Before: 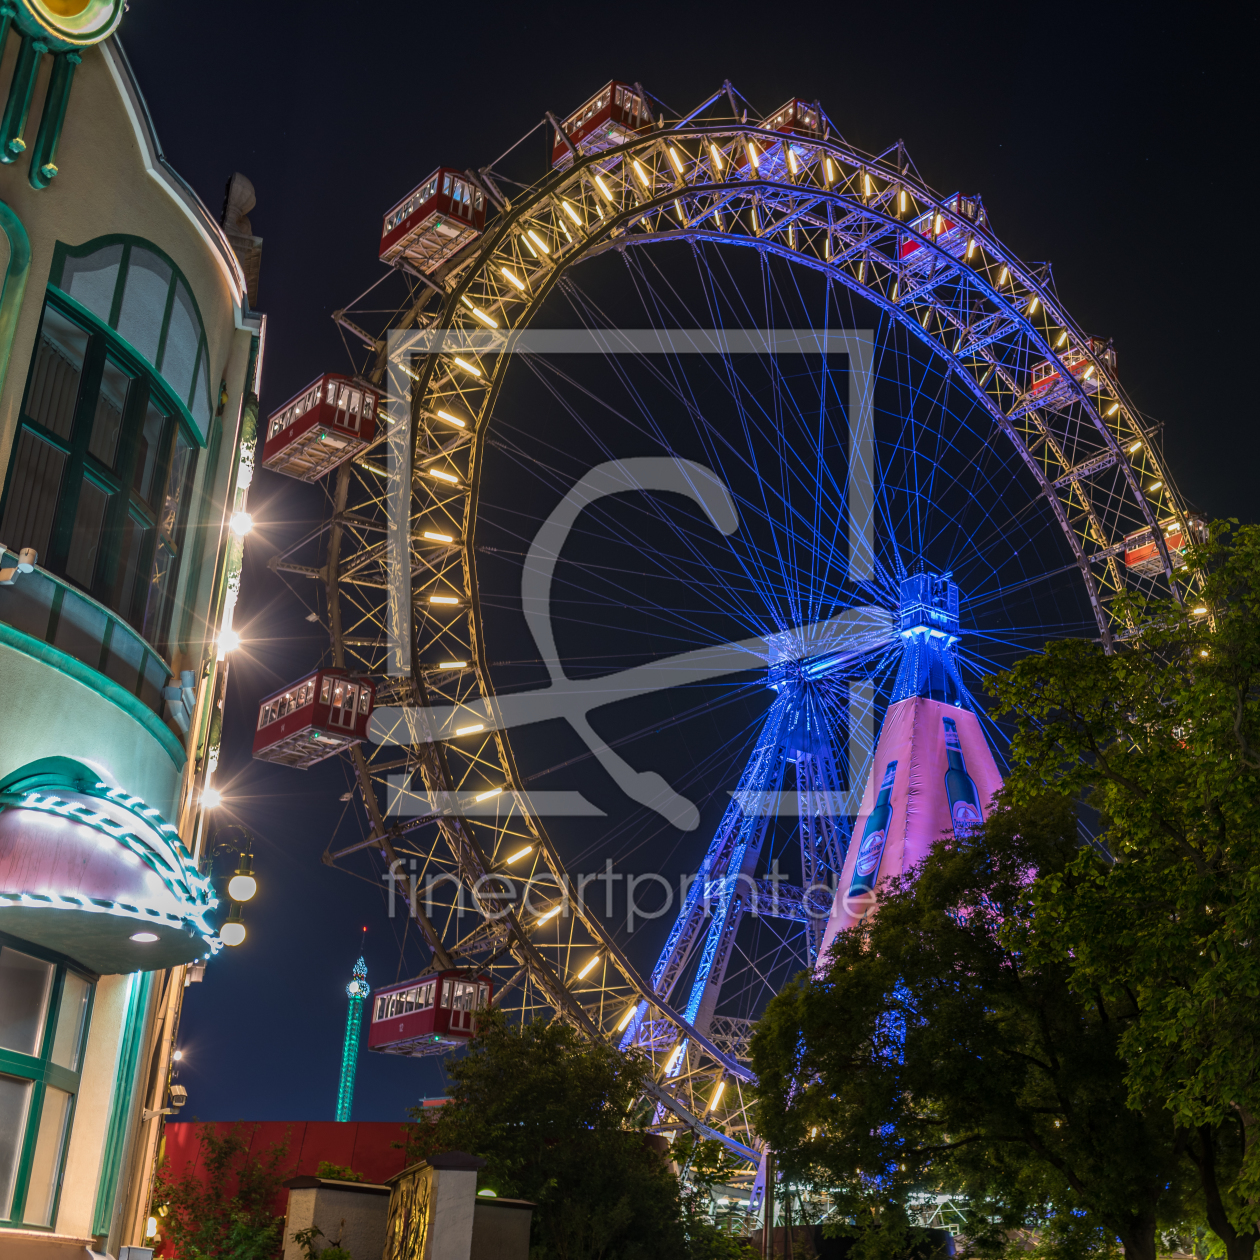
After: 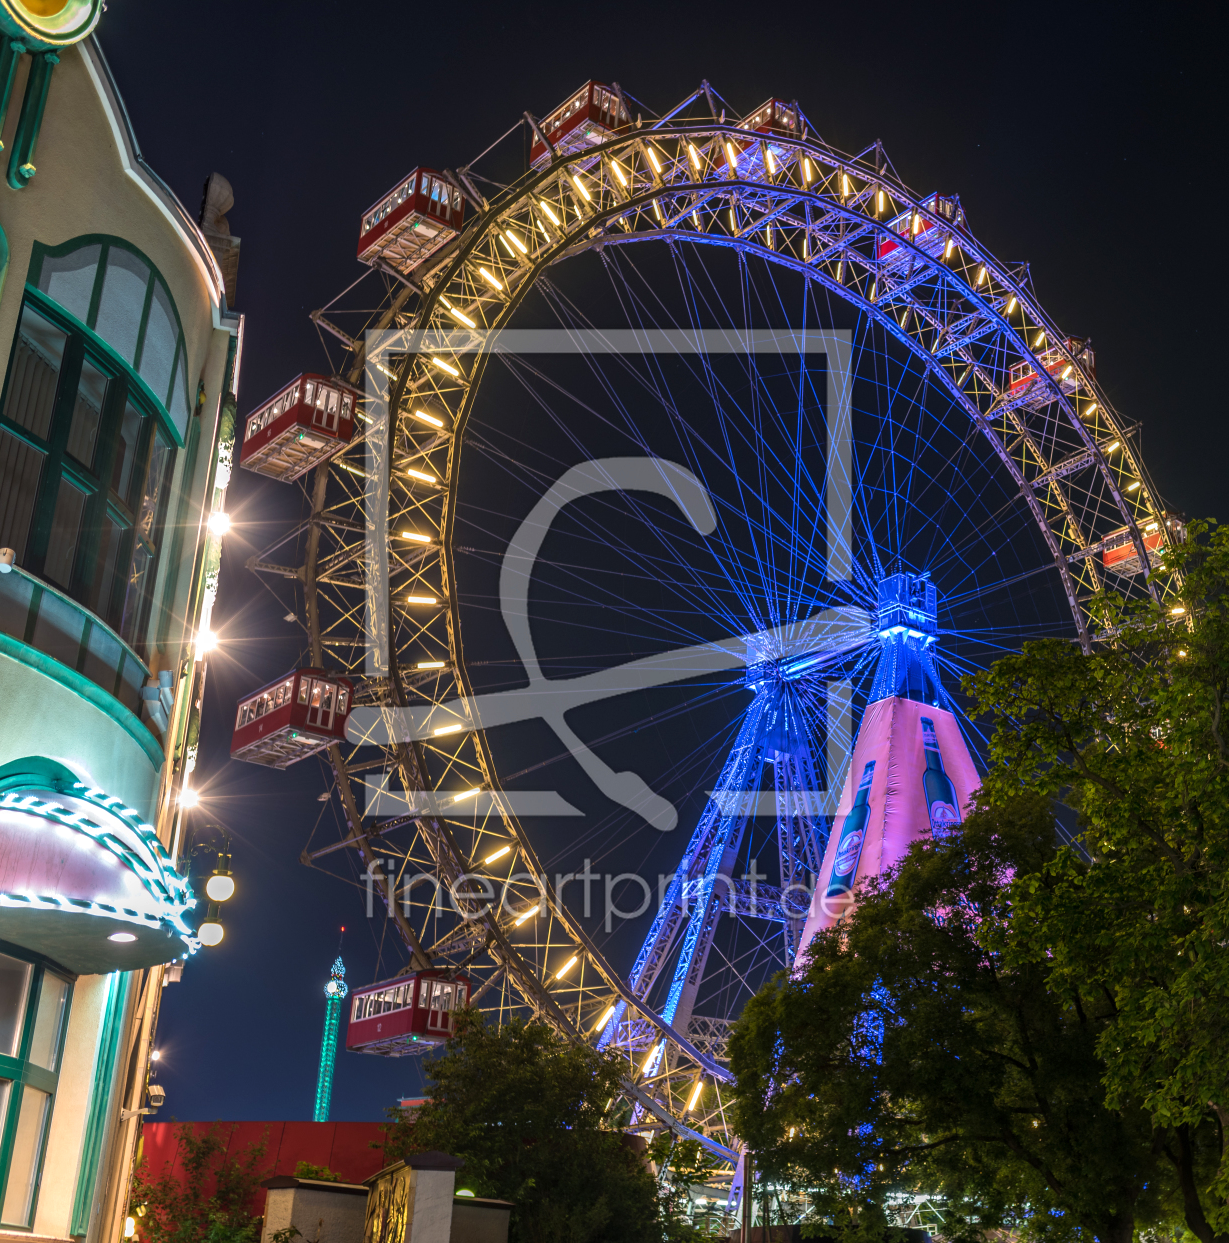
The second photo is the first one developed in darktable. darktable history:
exposure: exposure 0.376 EV, compensate highlight preservation false
crop and rotate: left 1.774%, right 0.633%, bottom 1.28%
